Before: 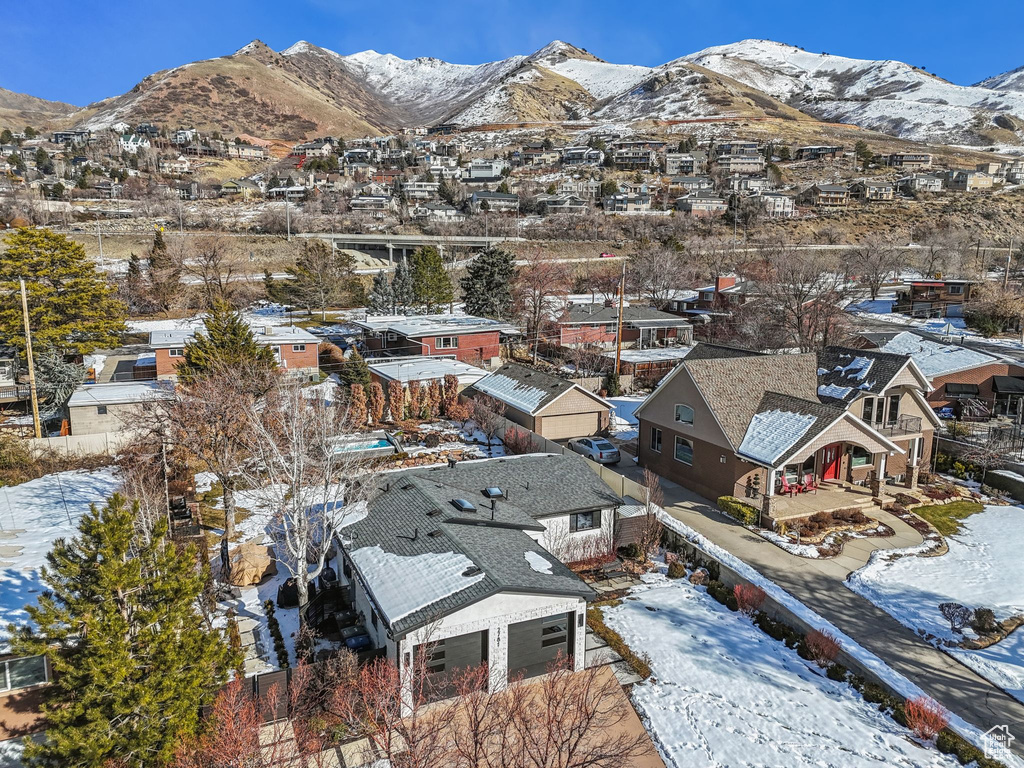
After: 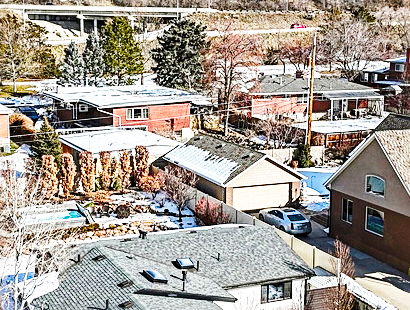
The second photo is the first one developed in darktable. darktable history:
tone equalizer: -8 EV 0.001 EV, -7 EV -0.002 EV, -6 EV 0.004 EV, -5 EV -0.056 EV, -4 EV -0.134 EV, -3 EV -0.173 EV, -2 EV 0.252 EV, -1 EV 0.705 EV, +0 EV 0.466 EV
sharpen: radius 2.124, amount 0.382, threshold 0.084
color balance rgb: shadows lift › luminance 0.884%, shadows lift › chroma 0.226%, shadows lift › hue 20.4°, global offset › luminance -0.268%, linear chroma grading › global chroma 14.473%, perceptual saturation grading › global saturation 20%, perceptual saturation grading › highlights -50.129%, perceptual saturation grading › shadows 30.511%
crop: left 30.177%, top 29.837%, right 29.739%, bottom 29.726%
base curve: curves: ch0 [(0, 0) (0.028, 0.03) (0.121, 0.232) (0.46, 0.748) (0.859, 0.968) (1, 1)], preserve colors none
